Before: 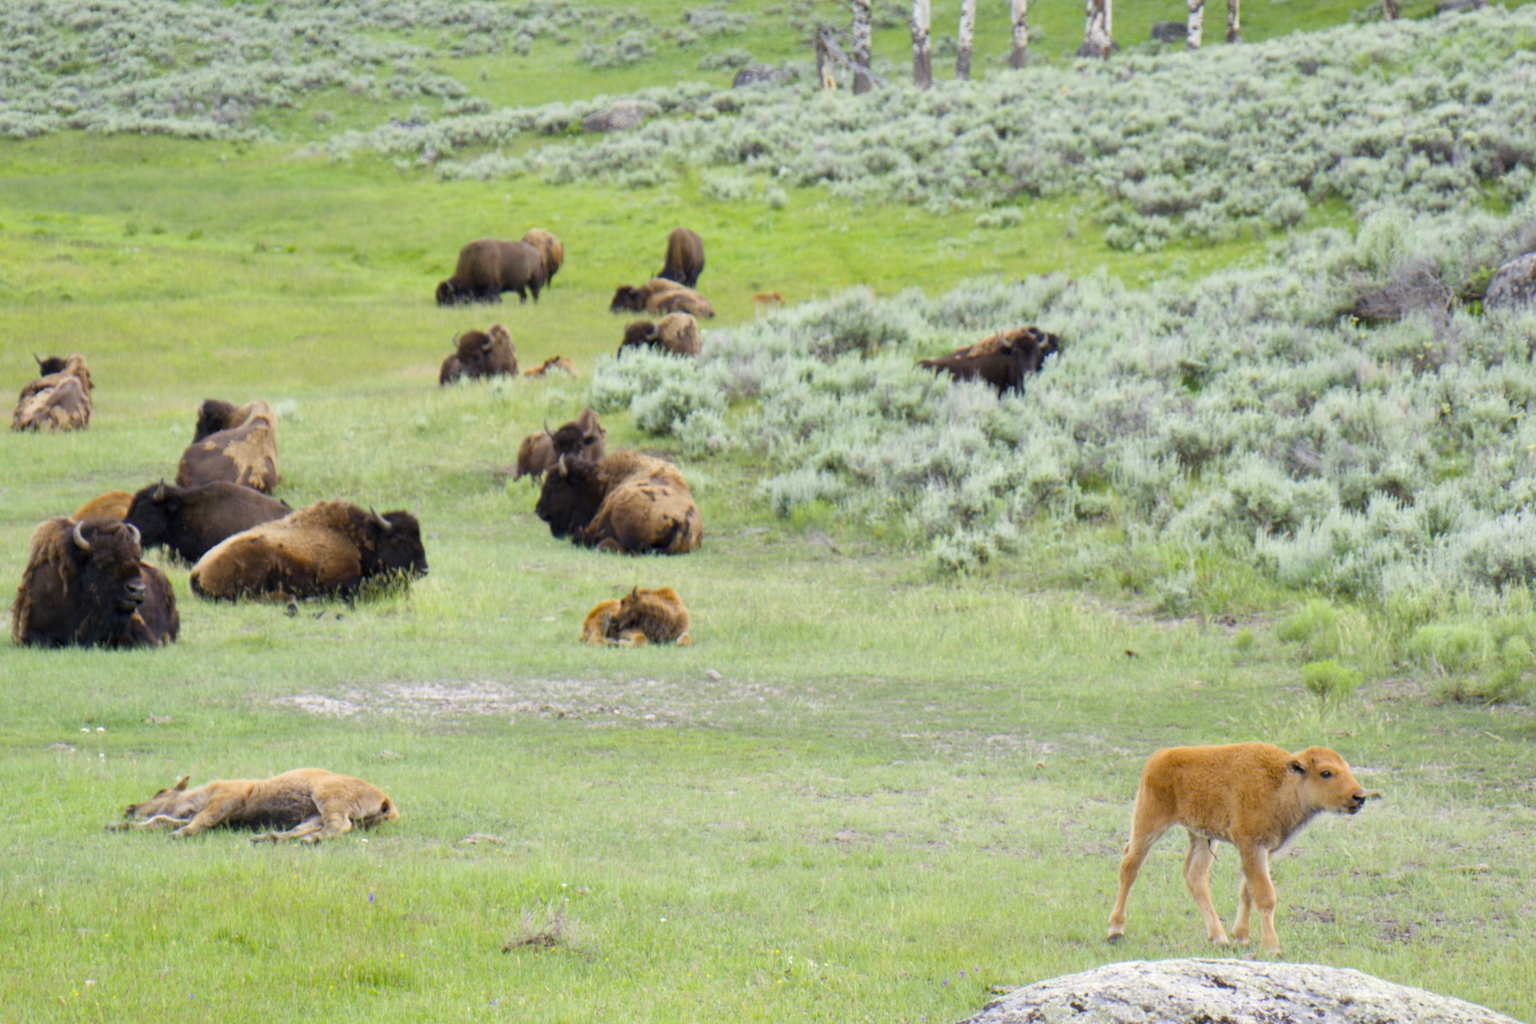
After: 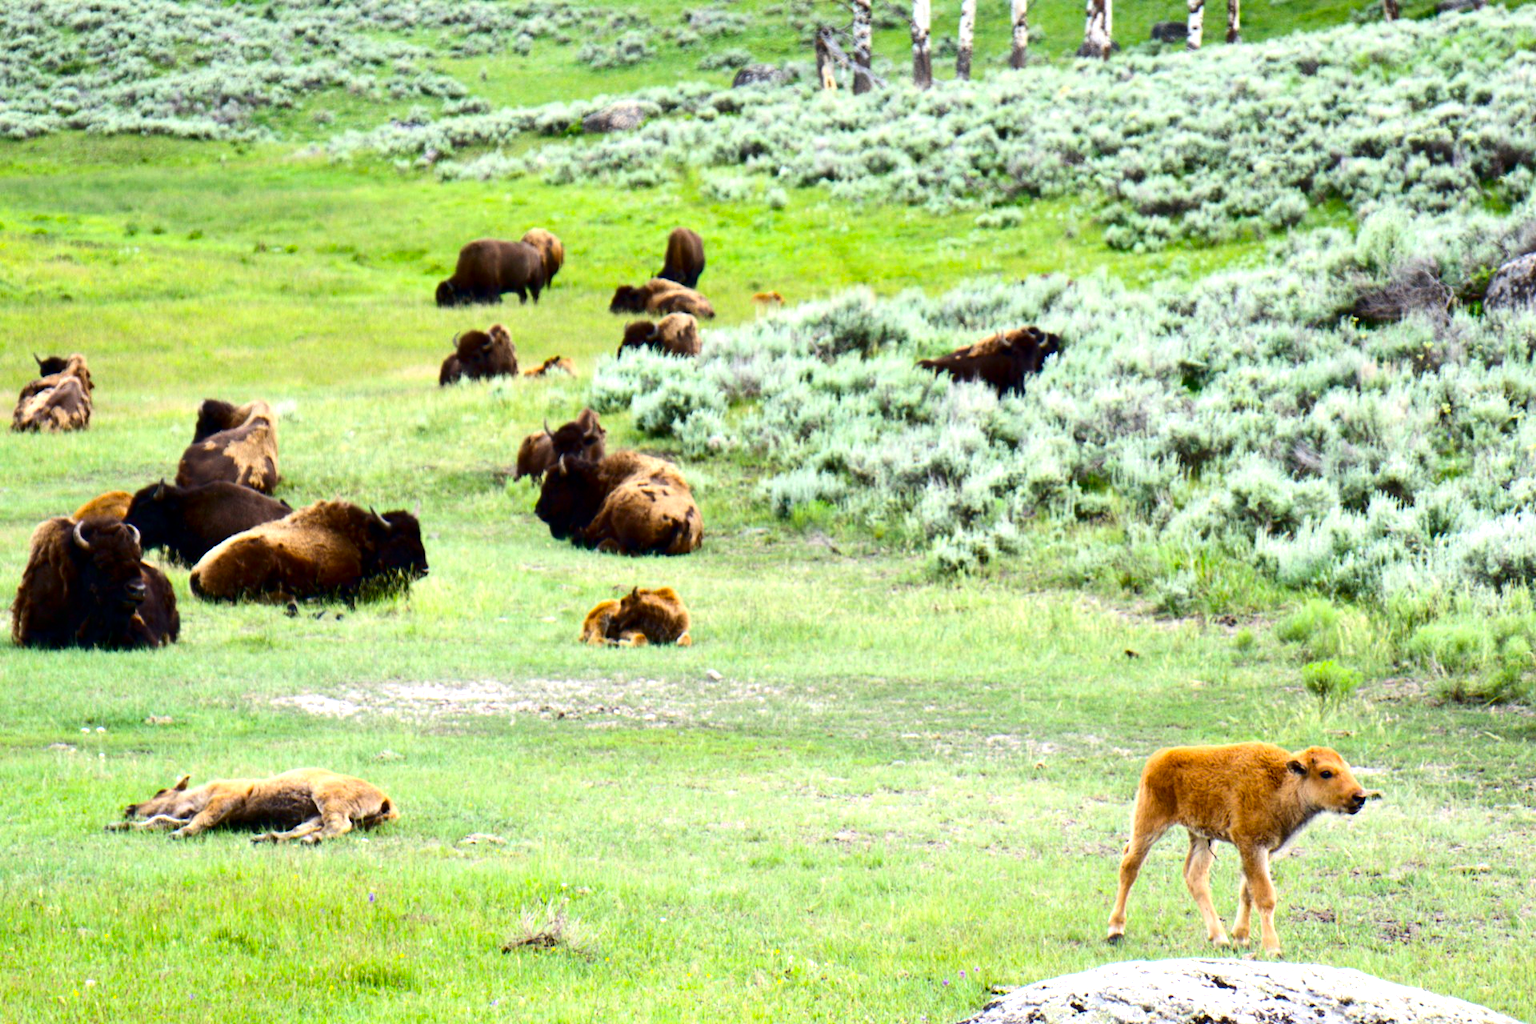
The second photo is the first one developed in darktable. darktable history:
color balance rgb: perceptual saturation grading › global saturation -0.062%, perceptual brilliance grading › global brilliance 21.213%, perceptual brilliance grading › shadows -34.242%, global vibrance 9.514%
contrast brightness saturation: contrast 0.188, brightness -0.23, saturation 0.119
